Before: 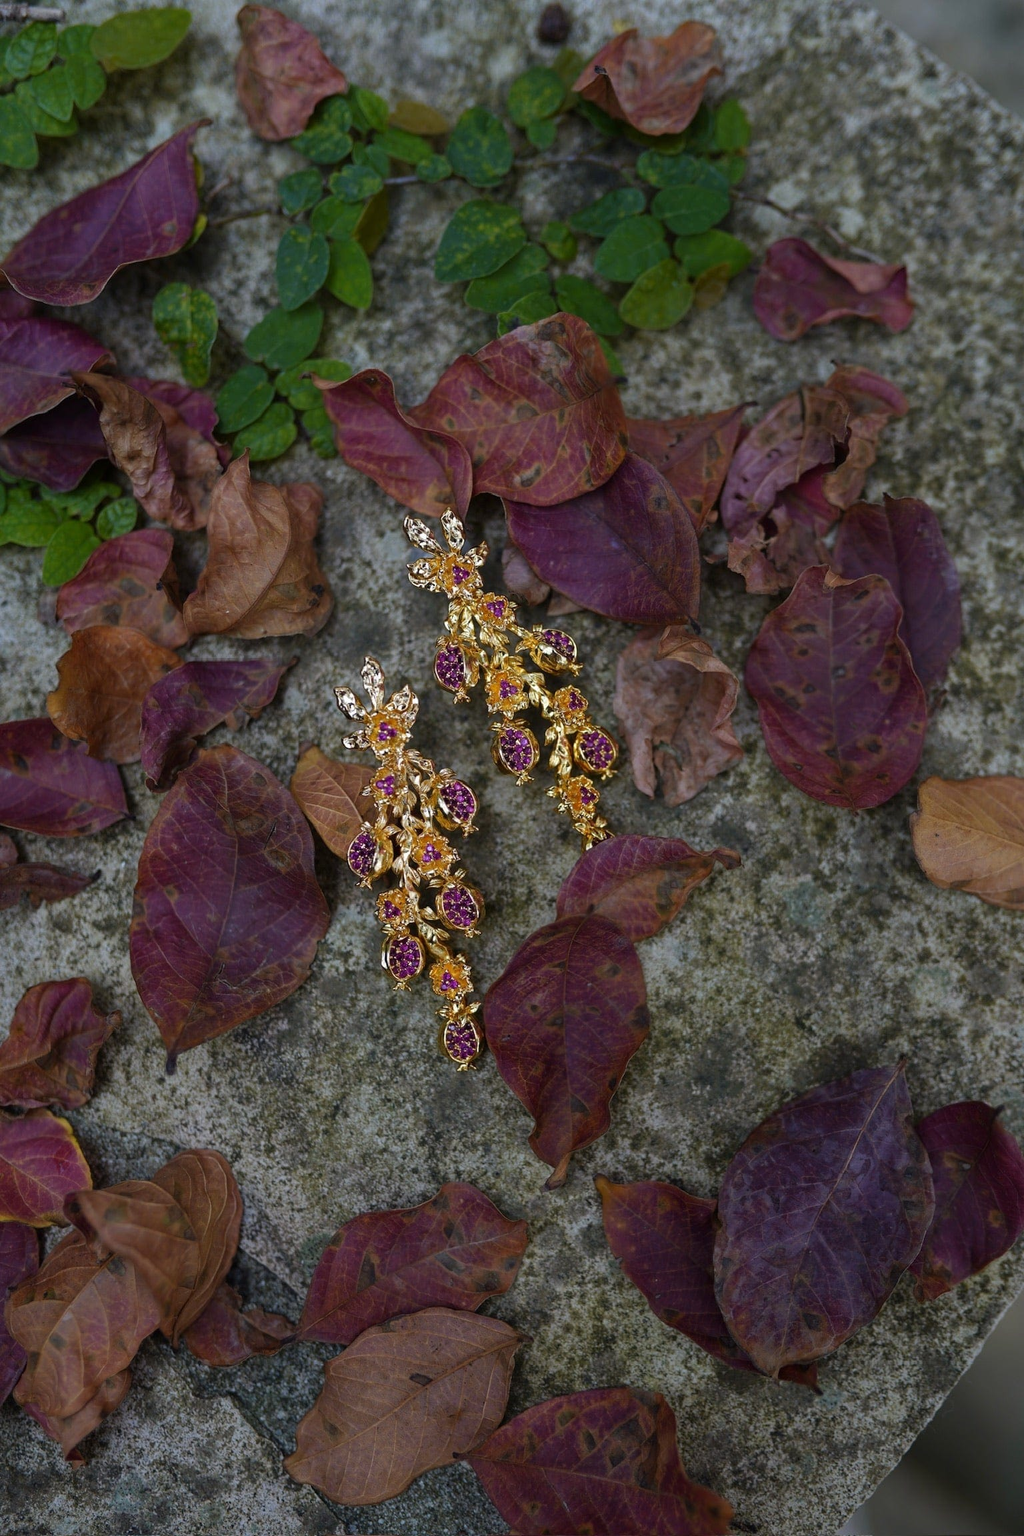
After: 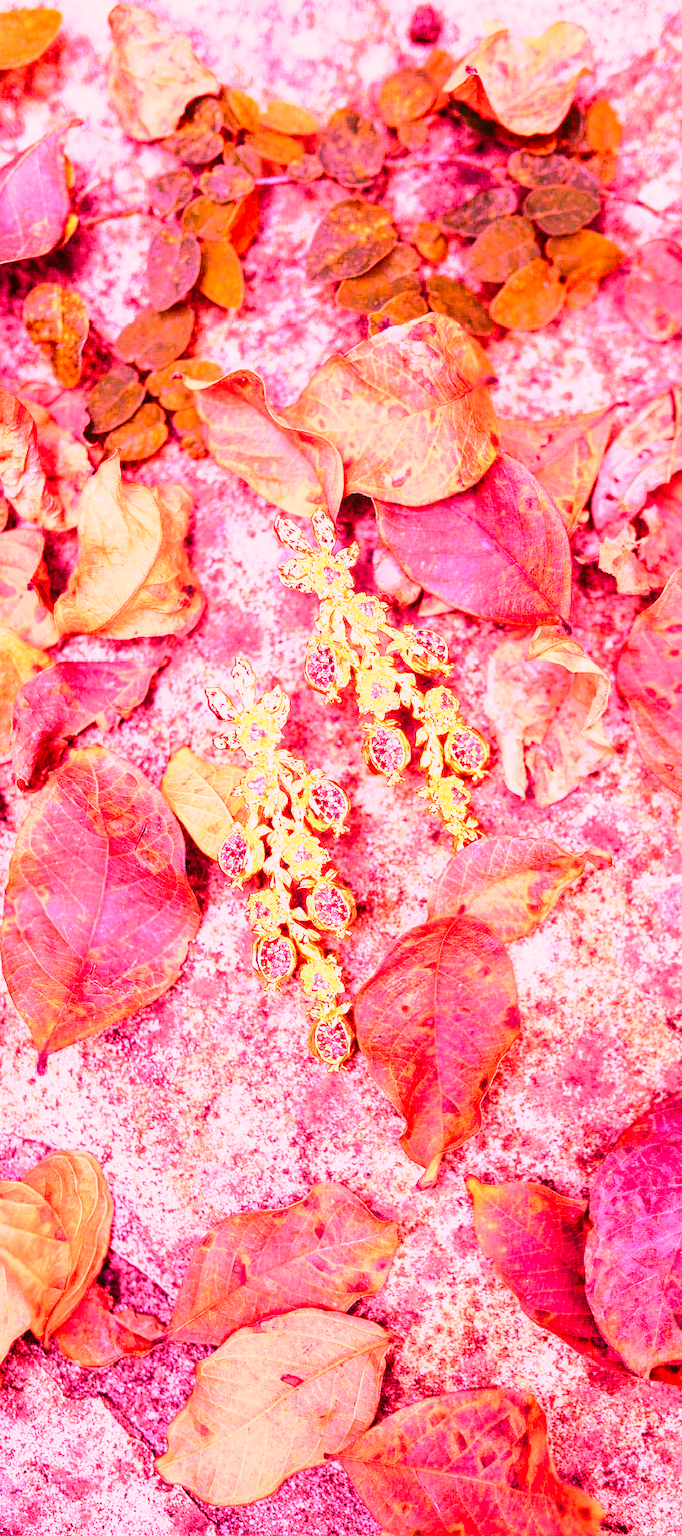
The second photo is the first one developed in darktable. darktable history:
local contrast: on, module defaults
white balance: red 4.26, blue 1.802
base curve: curves: ch0 [(0, 0) (0.026, 0.03) (0.109, 0.232) (0.351, 0.748) (0.669, 0.968) (1, 1)], preserve colors none
tone curve: curves: ch0 [(0, 0.006) (0.184, 0.172) (0.405, 0.46) (0.456, 0.528) (0.634, 0.728) (0.877, 0.89) (0.984, 0.935)]; ch1 [(0, 0) (0.443, 0.43) (0.492, 0.495) (0.566, 0.582) (0.595, 0.606) (0.608, 0.609) (0.65, 0.677) (1, 1)]; ch2 [(0, 0) (0.33, 0.301) (0.421, 0.443) (0.447, 0.489) (0.492, 0.495) (0.537, 0.583) (0.586, 0.591) (0.663, 0.686) (1, 1)], color space Lab, independent channels, preserve colors none
crop and rotate: left 12.648%, right 20.685%
